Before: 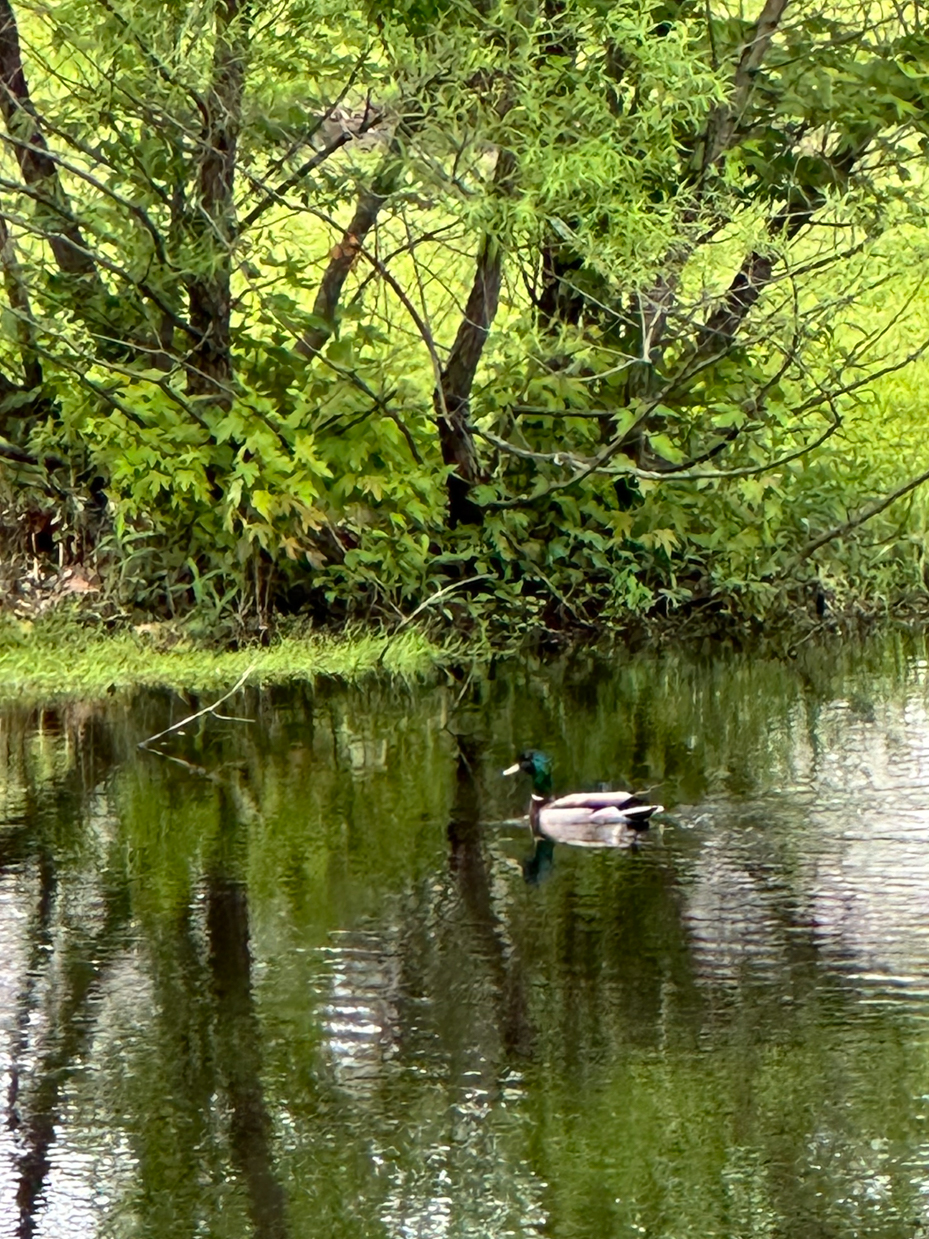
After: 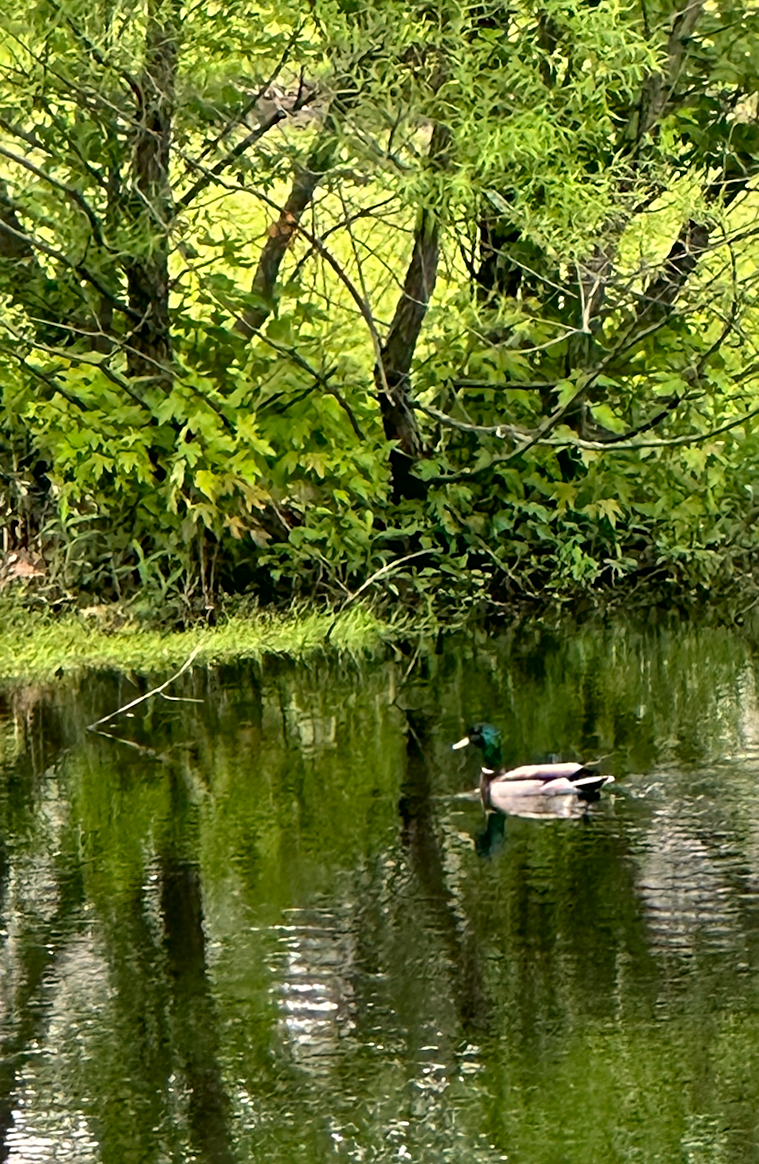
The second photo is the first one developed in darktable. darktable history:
crop and rotate: angle 1.4°, left 4.463%, top 0.543%, right 11.11%, bottom 2.471%
sharpen: radius 2.482, amount 0.328
color correction: highlights a* 4.5, highlights b* 4.97, shadows a* -7.47, shadows b* 4.73
